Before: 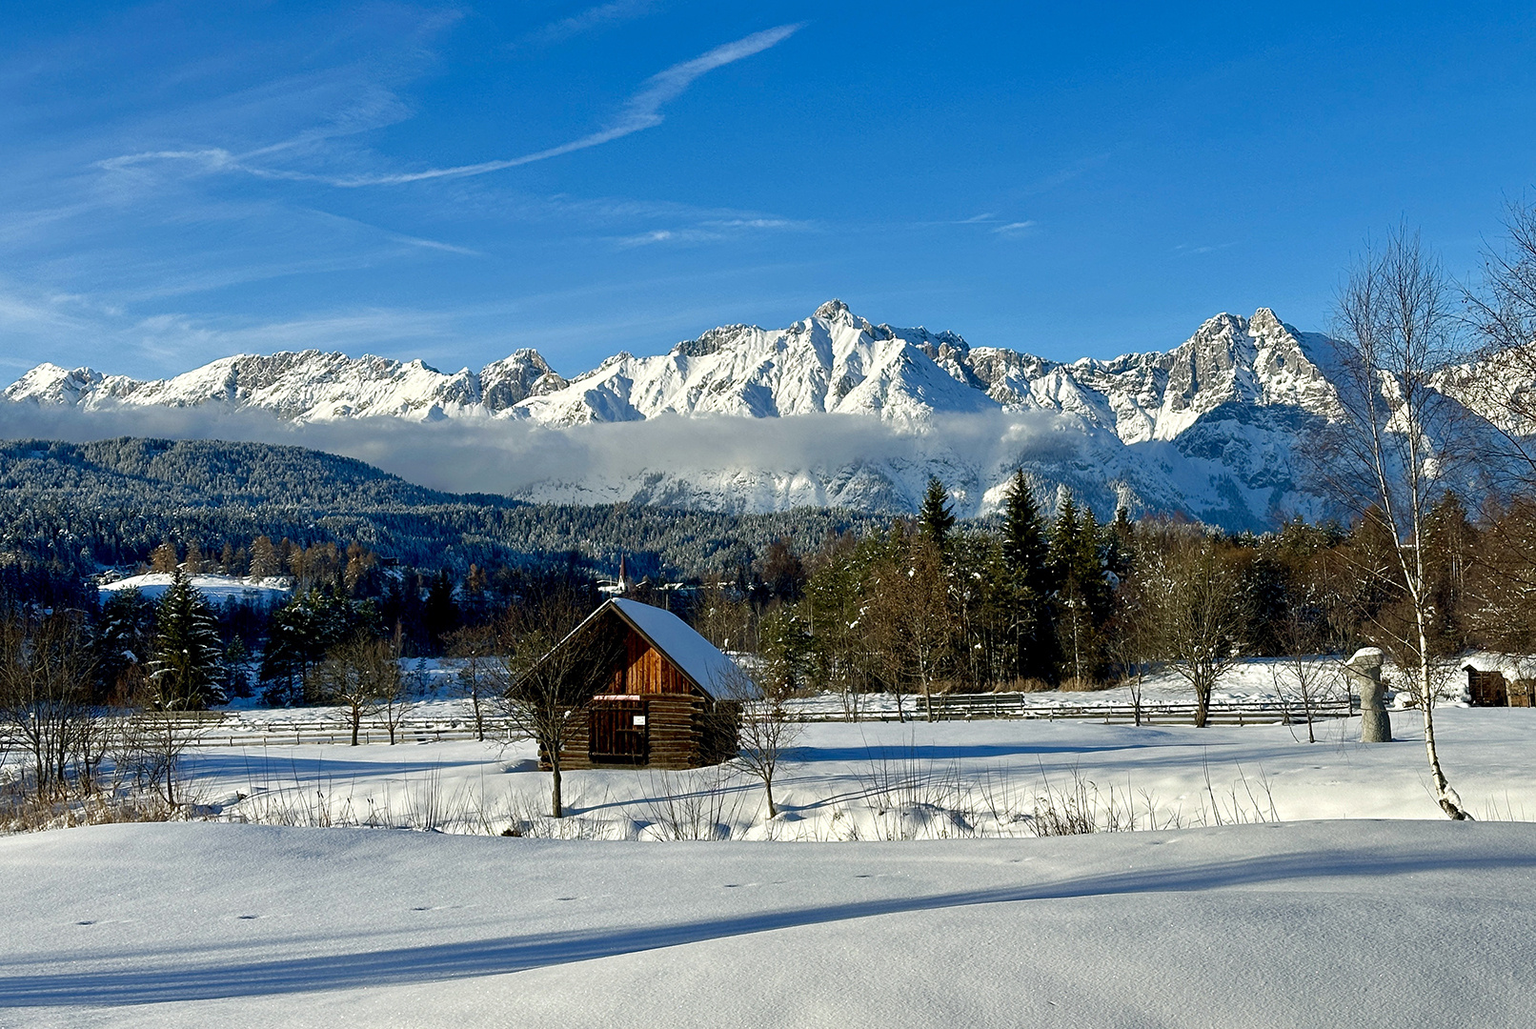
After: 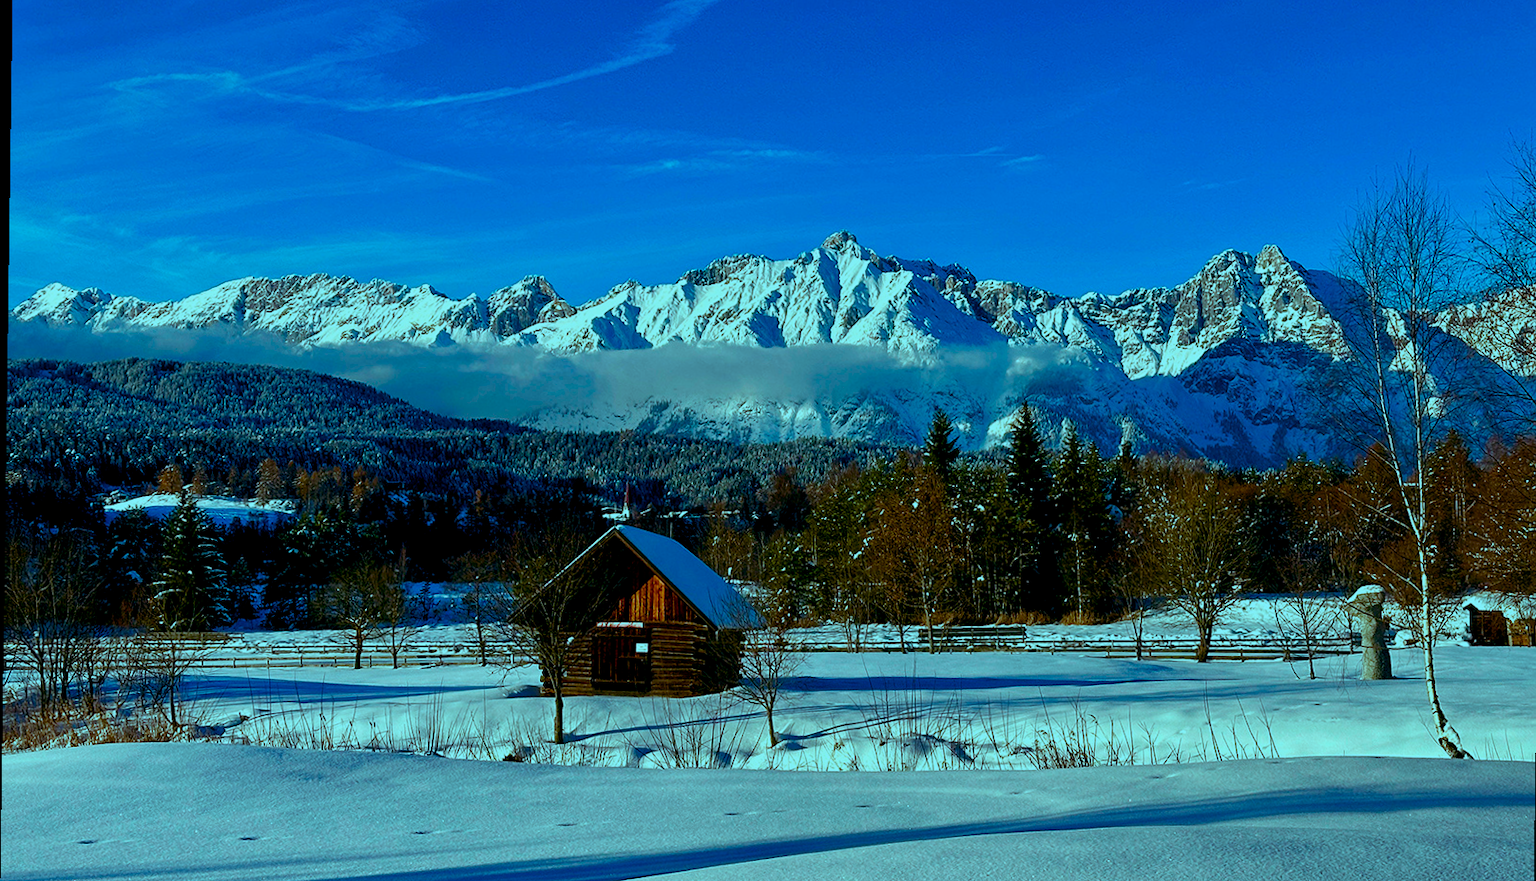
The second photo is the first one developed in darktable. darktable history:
contrast brightness saturation: contrast 0.13, brightness -0.05, saturation 0.16
rotate and perspective: rotation 0.8°, automatic cropping off
crop: top 7.625%, bottom 8.027%
color balance rgb: shadows lift › luminance -7.7%, shadows lift › chroma 2.13%, shadows lift › hue 165.27°, power › luminance -7.77%, power › chroma 1.34%, power › hue 330.55°, highlights gain › luminance -33.33%, highlights gain › chroma 5.68%, highlights gain › hue 217.2°, global offset › luminance -0.33%, global offset › chroma 0.11%, global offset › hue 165.27°, perceptual saturation grading › global saturation 27.72%, perceptual saturation grading › highlights -25%, perceptual saturation grading › mid-tones 25%, perceptual saturation grading › shadows 50%
